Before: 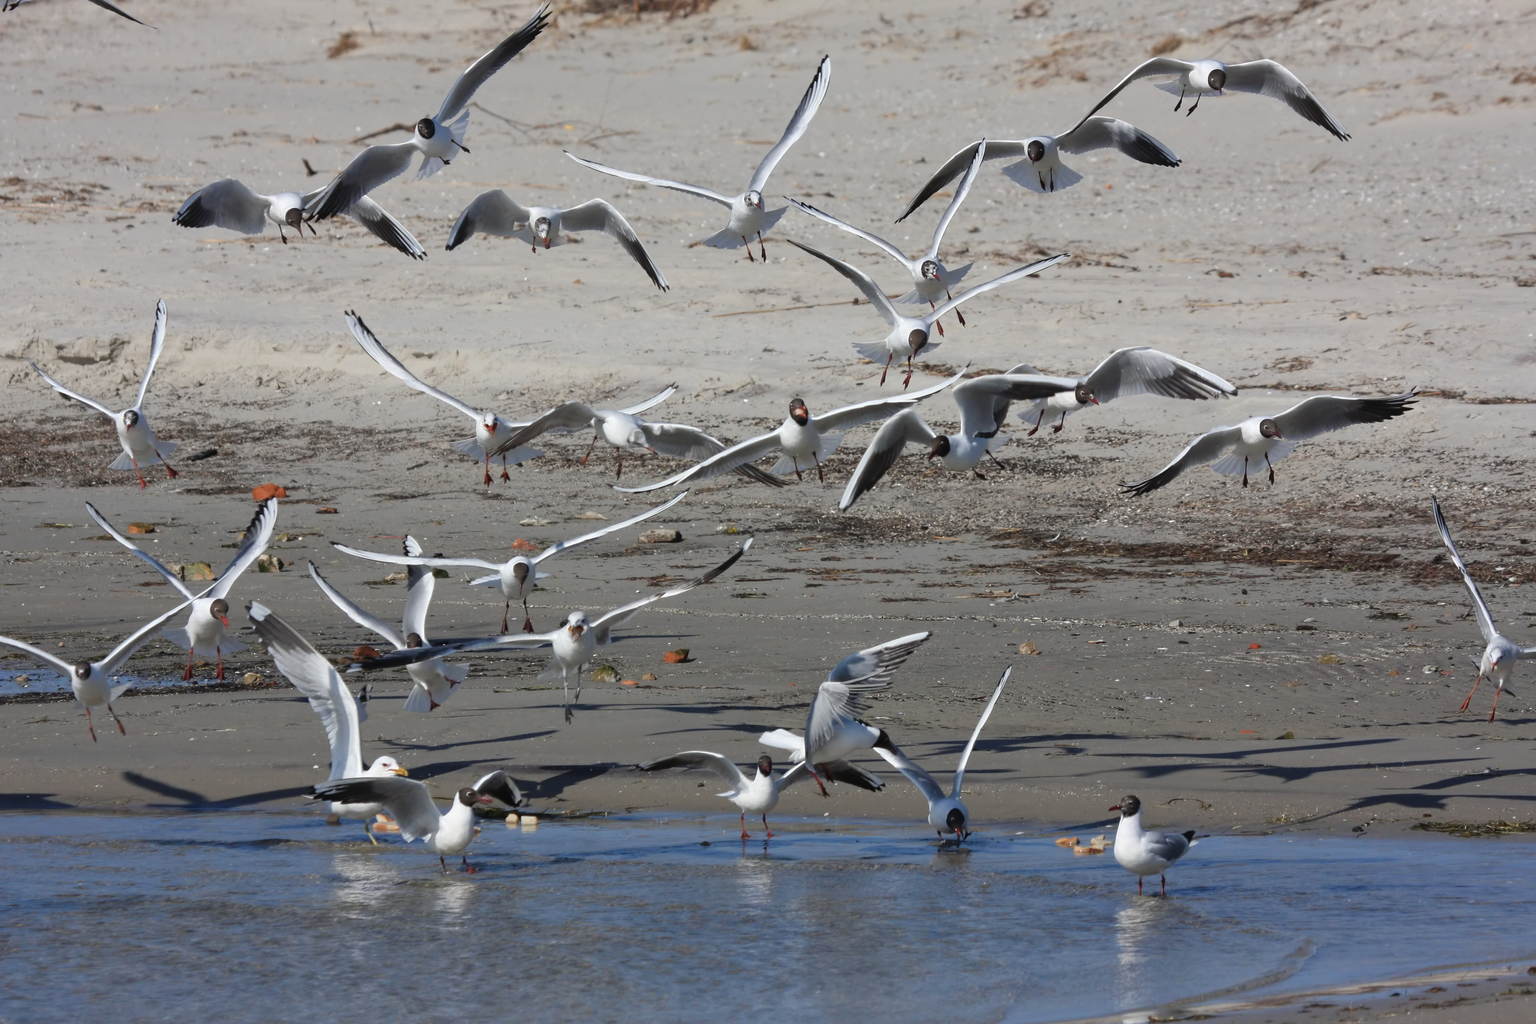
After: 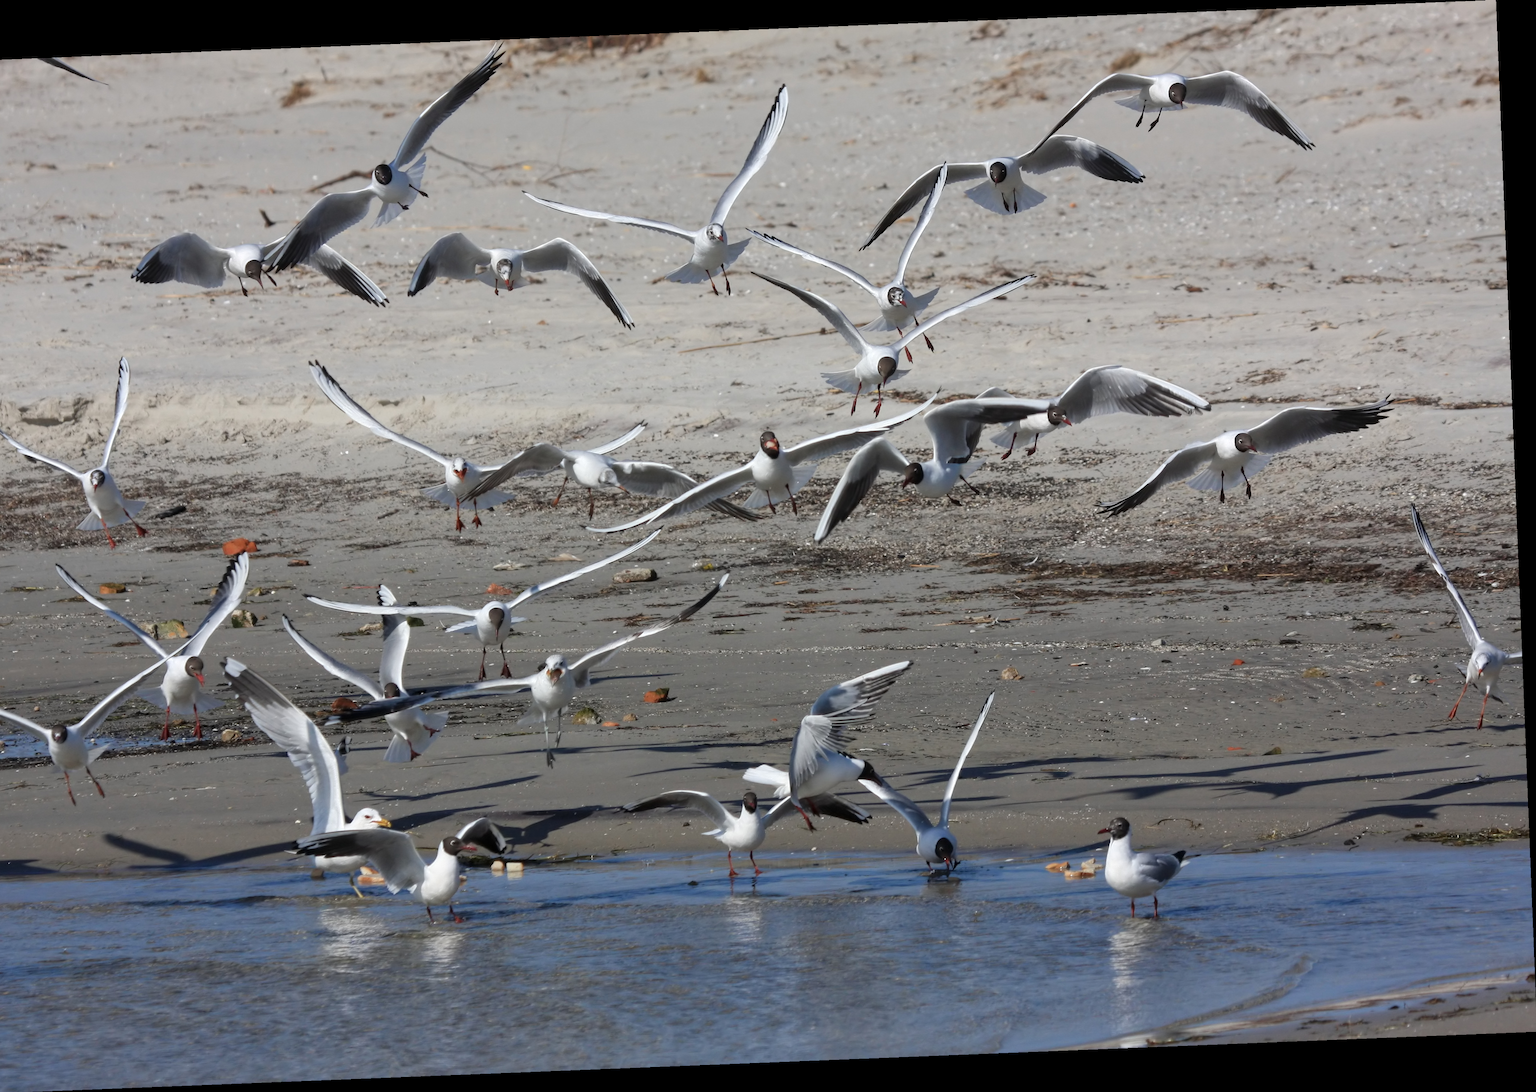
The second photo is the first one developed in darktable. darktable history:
rotate and perspective: rotation -2.29°, automatic cropping off
crop and rotate: left 3.238%
local contrast: highlights 100%, shadows 100%, detail 120%, midtone range 0.2
